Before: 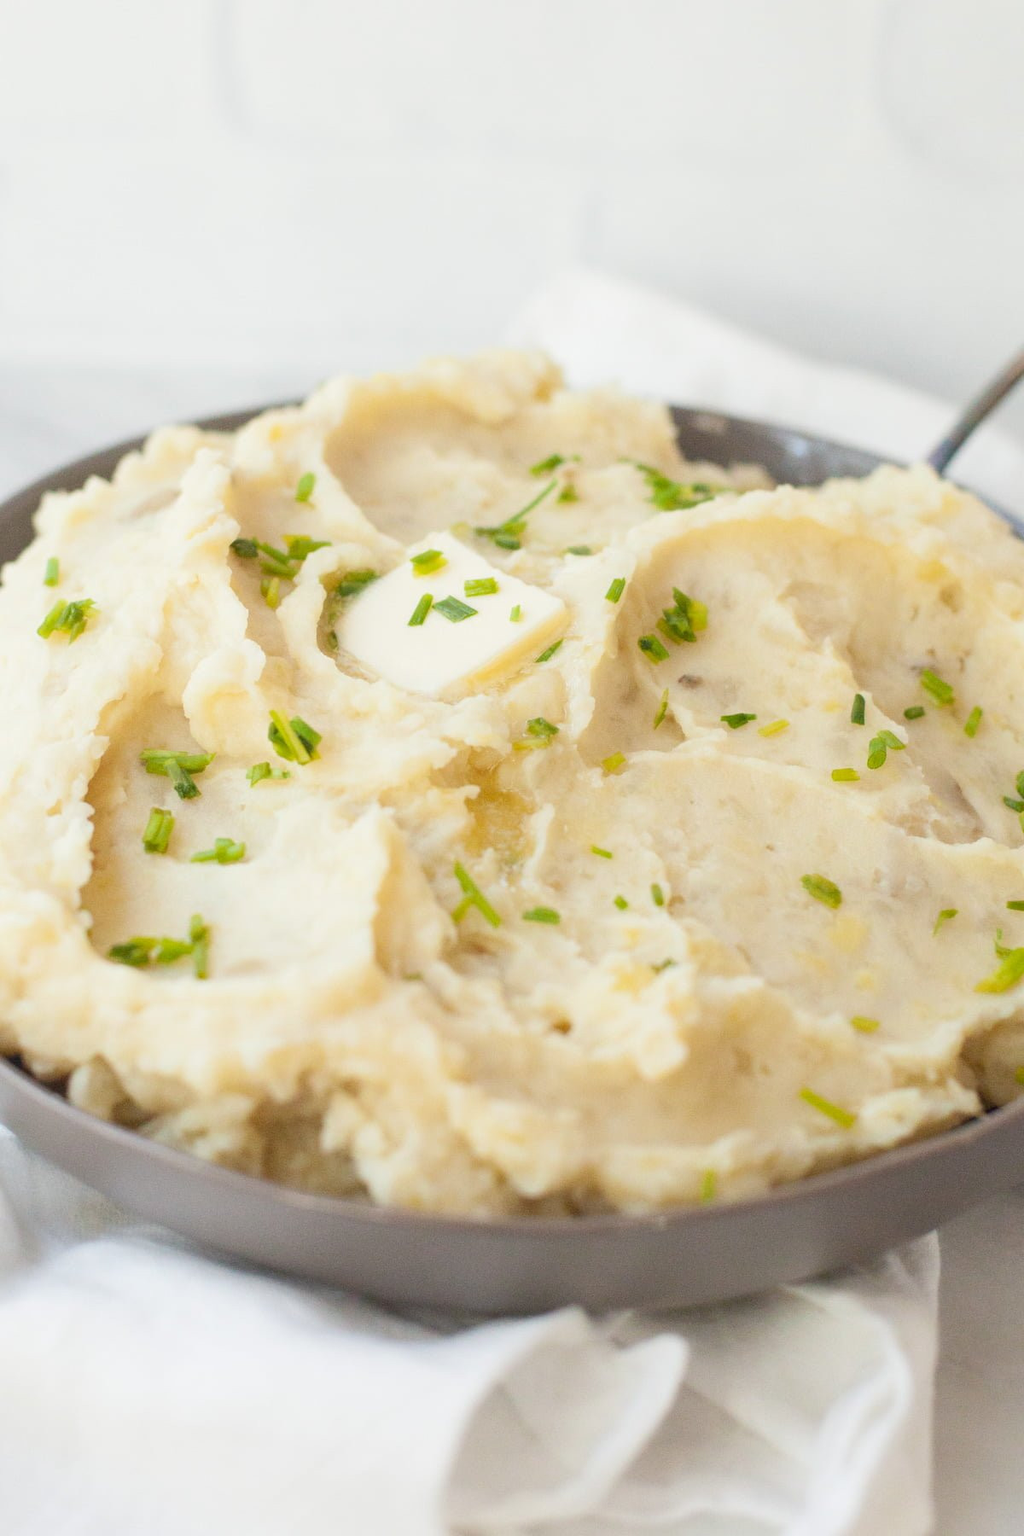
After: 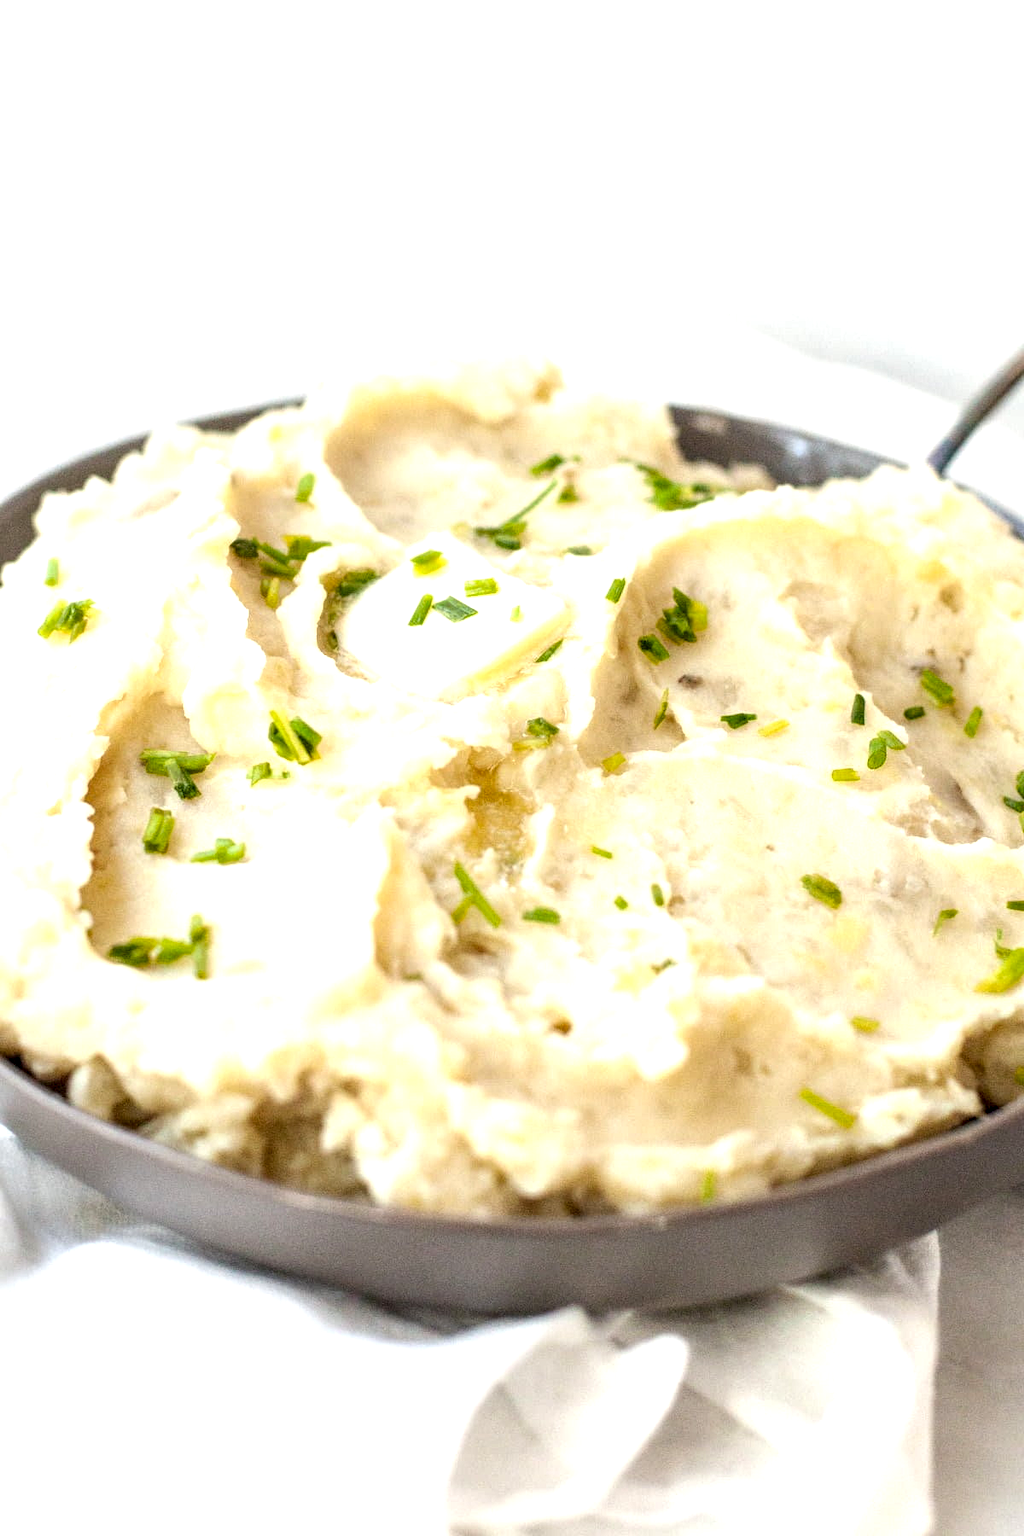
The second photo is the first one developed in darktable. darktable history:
exposure: exposure 0.64 EV, compensate highlight preservation false
local contrast: highlights 8%, shadows 39%, detail 183%, midtone range 0.466
